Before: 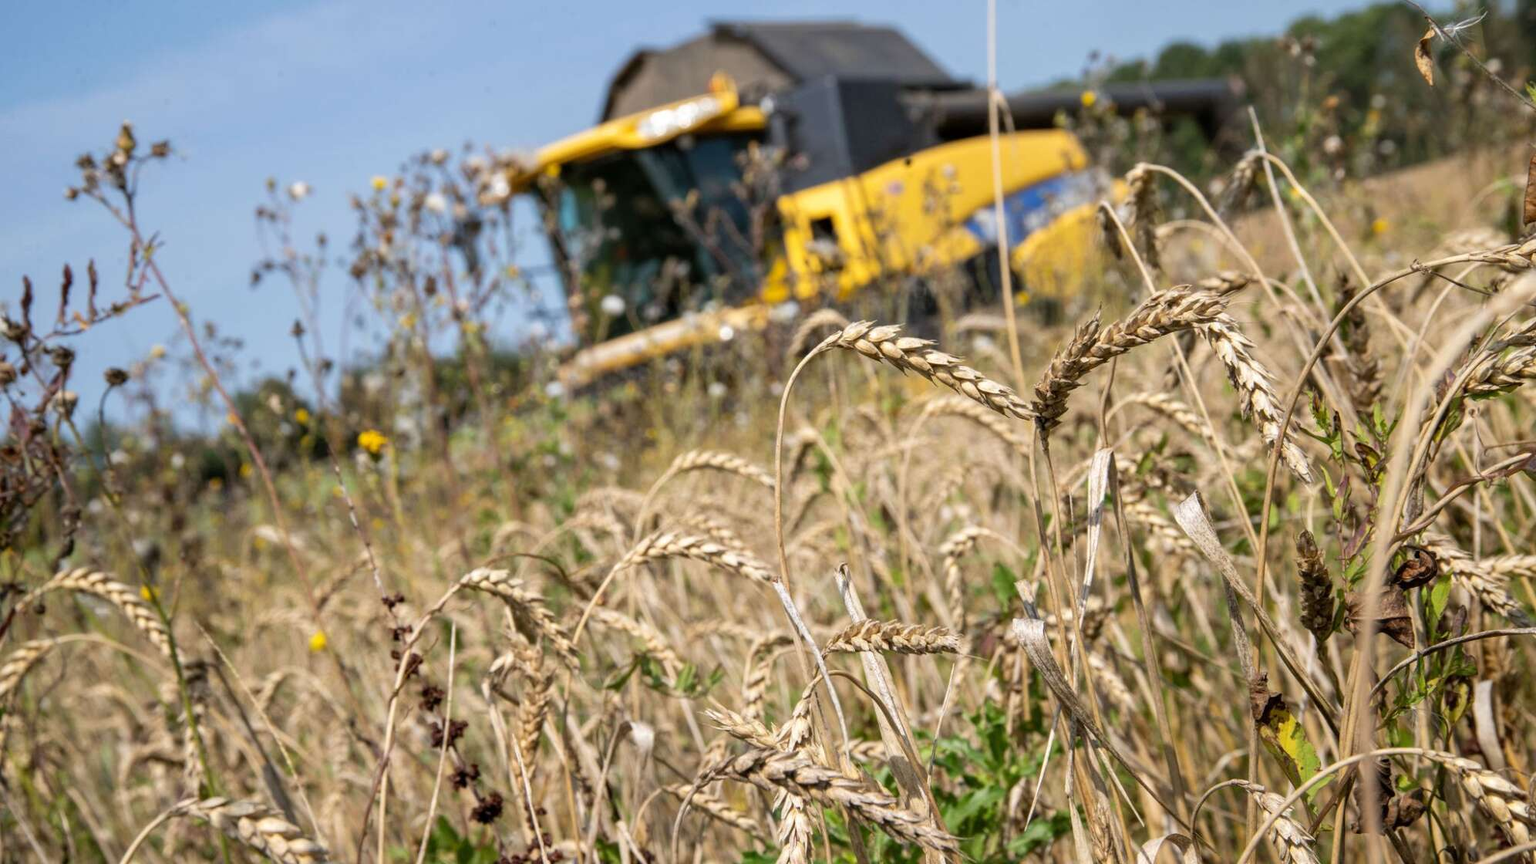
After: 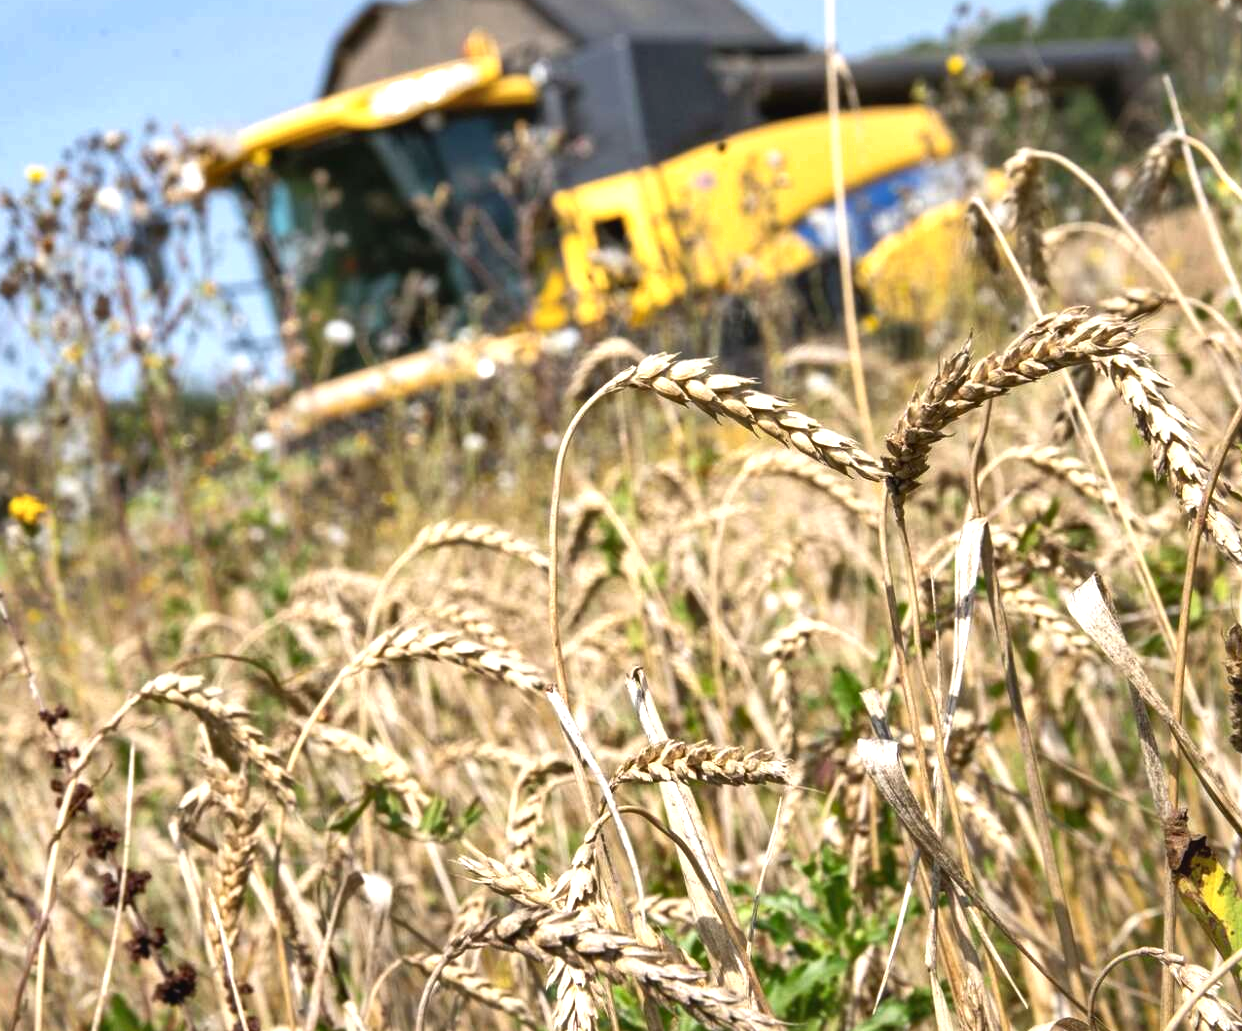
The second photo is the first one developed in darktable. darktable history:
shadows and highlights: shadows 25, highlights -48, soften with gaussian
crop and rotate: left 22.918%, top 5.629%, right 14.711%, bottom 2.247%
contrast brightness saturation: contrast -0.08, brightness -0.04, saturation -0.11
exposure: black level correction 0, exposure 0.9 EV, compensate highlight preservation false
